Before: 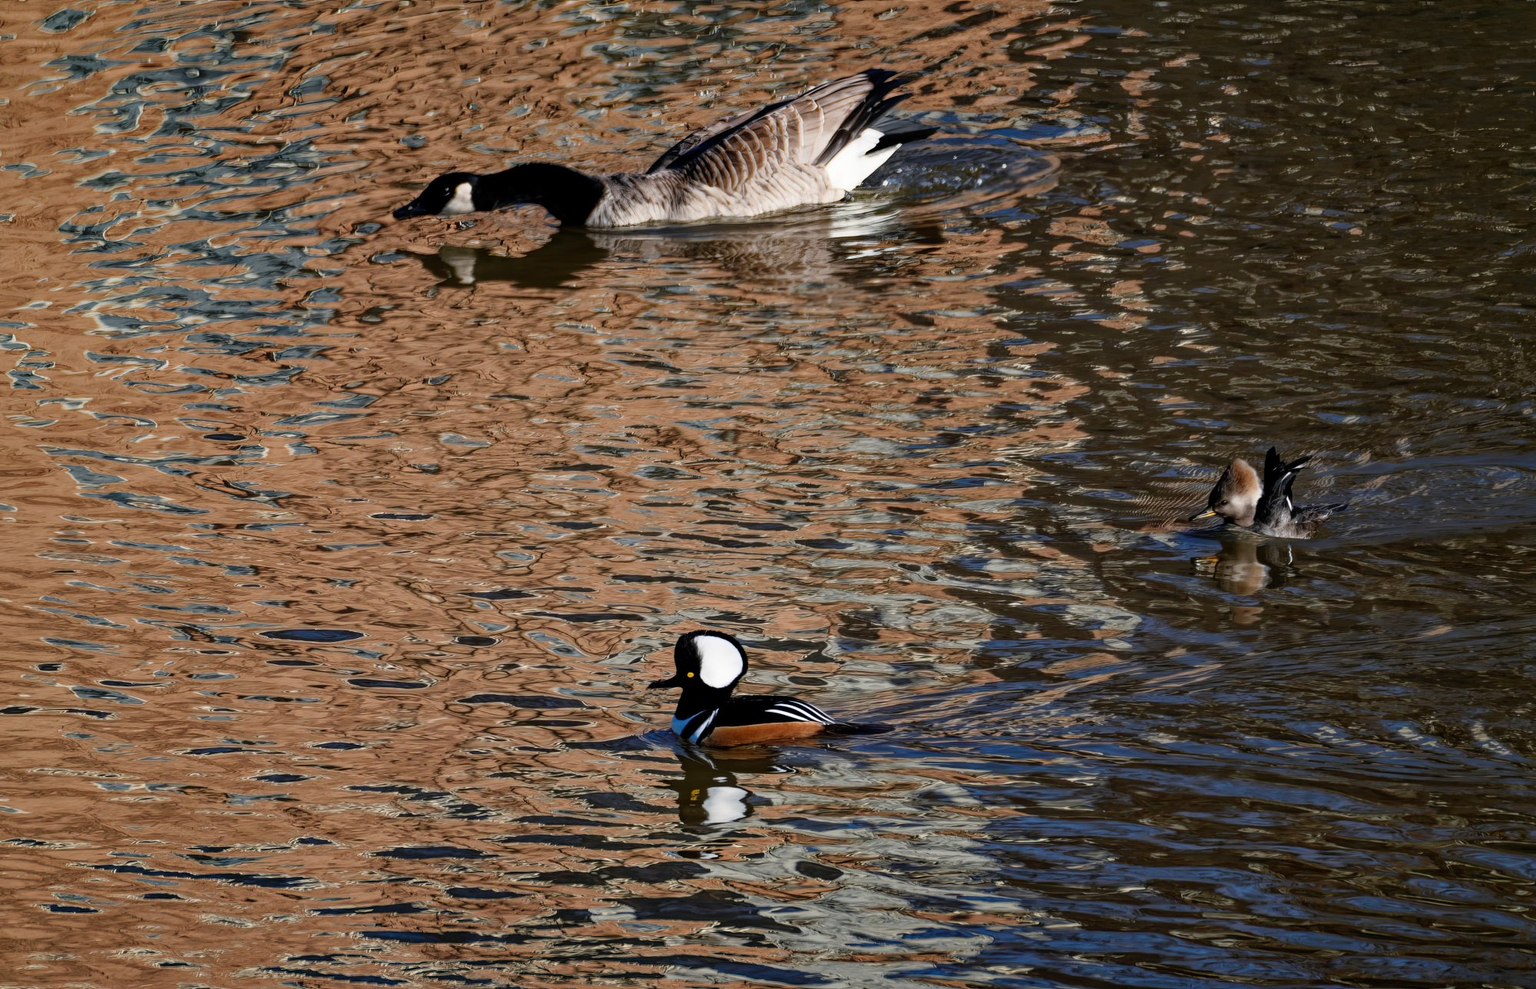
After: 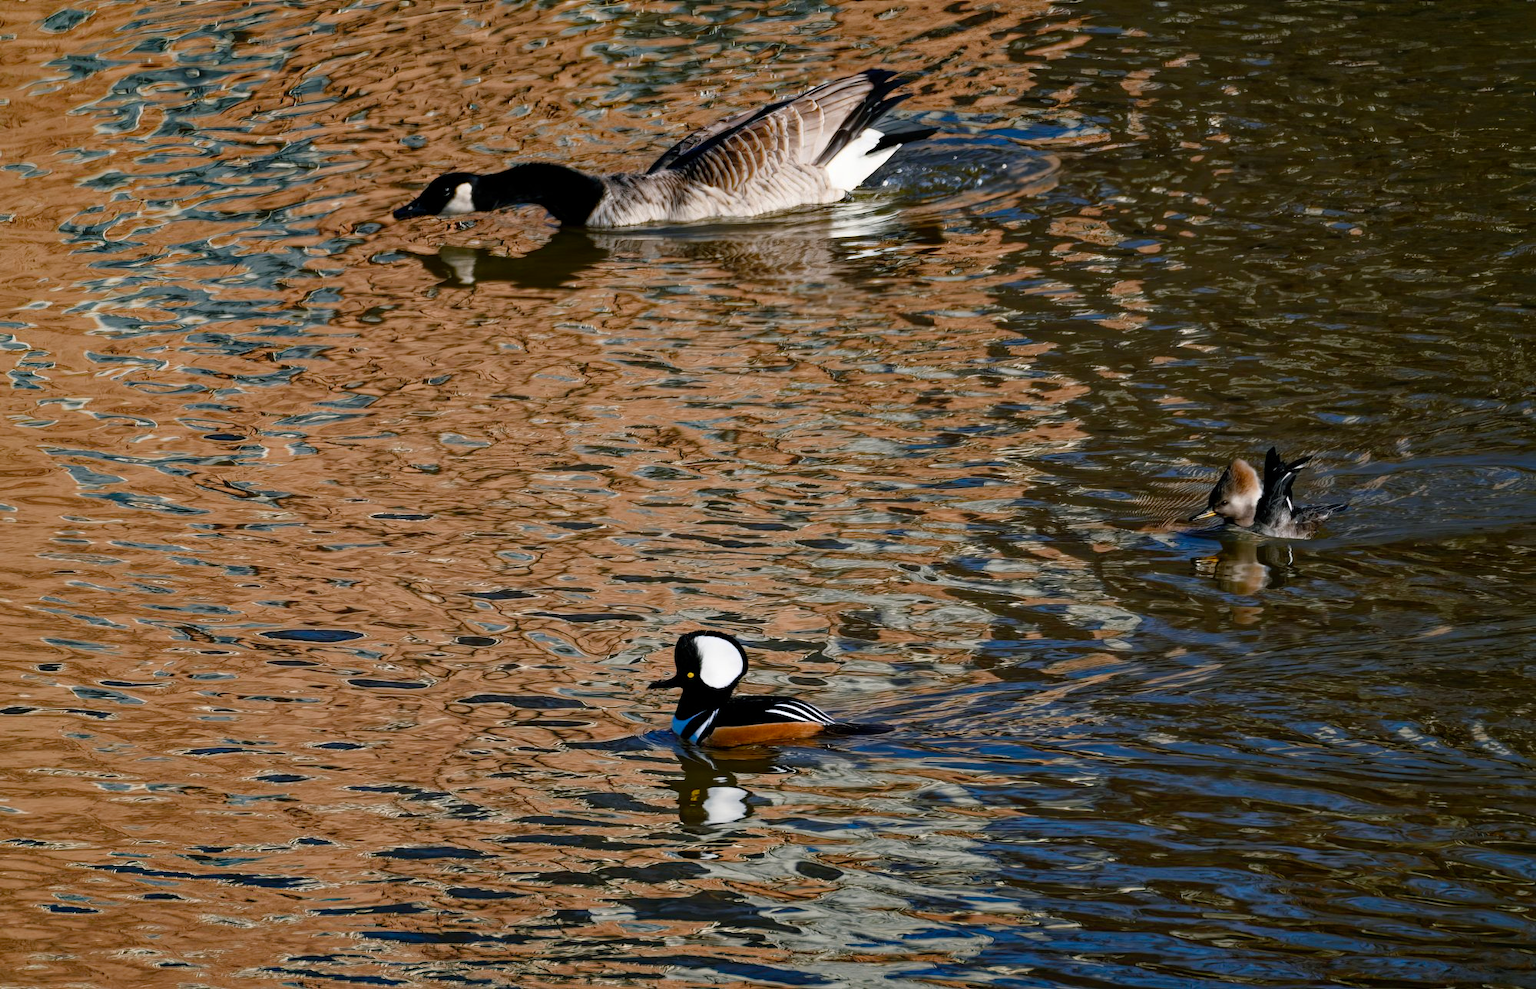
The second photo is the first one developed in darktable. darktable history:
color balance rgb: shadows lift › chroma 2.046%, shadows lift › hue 137.29°, perceptual saturation grading › global saturation 20%, perceptual saturation grading › highlights -25.814%, perceptual saturation grading › shadows 24.278%
